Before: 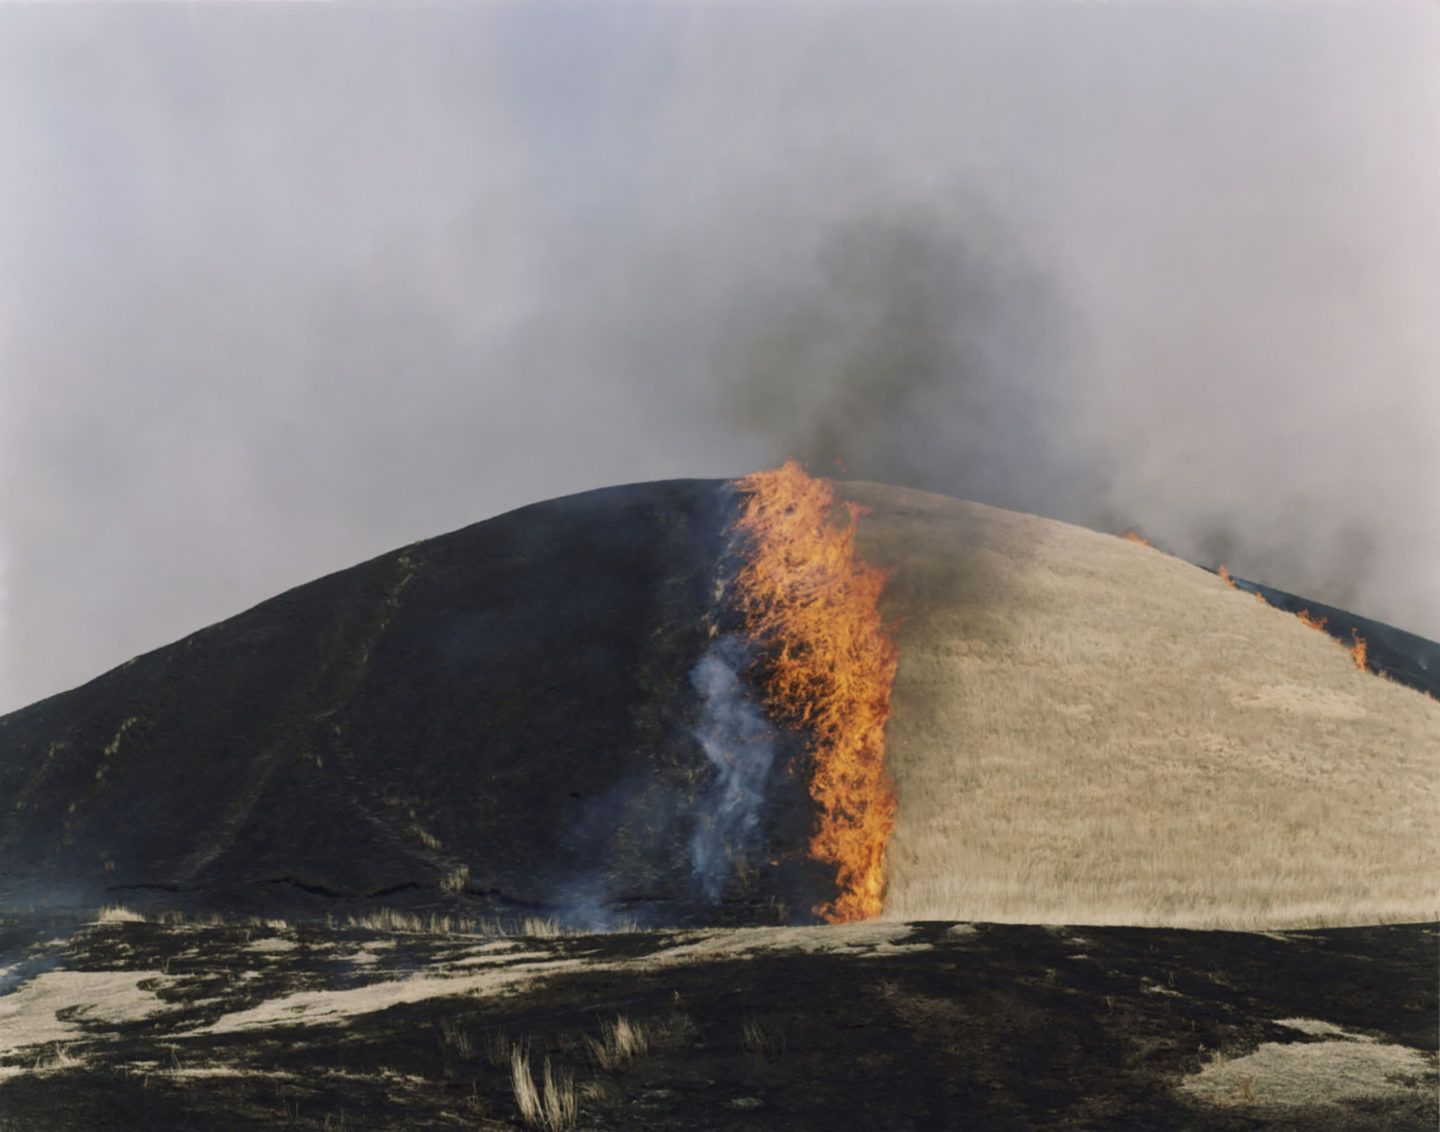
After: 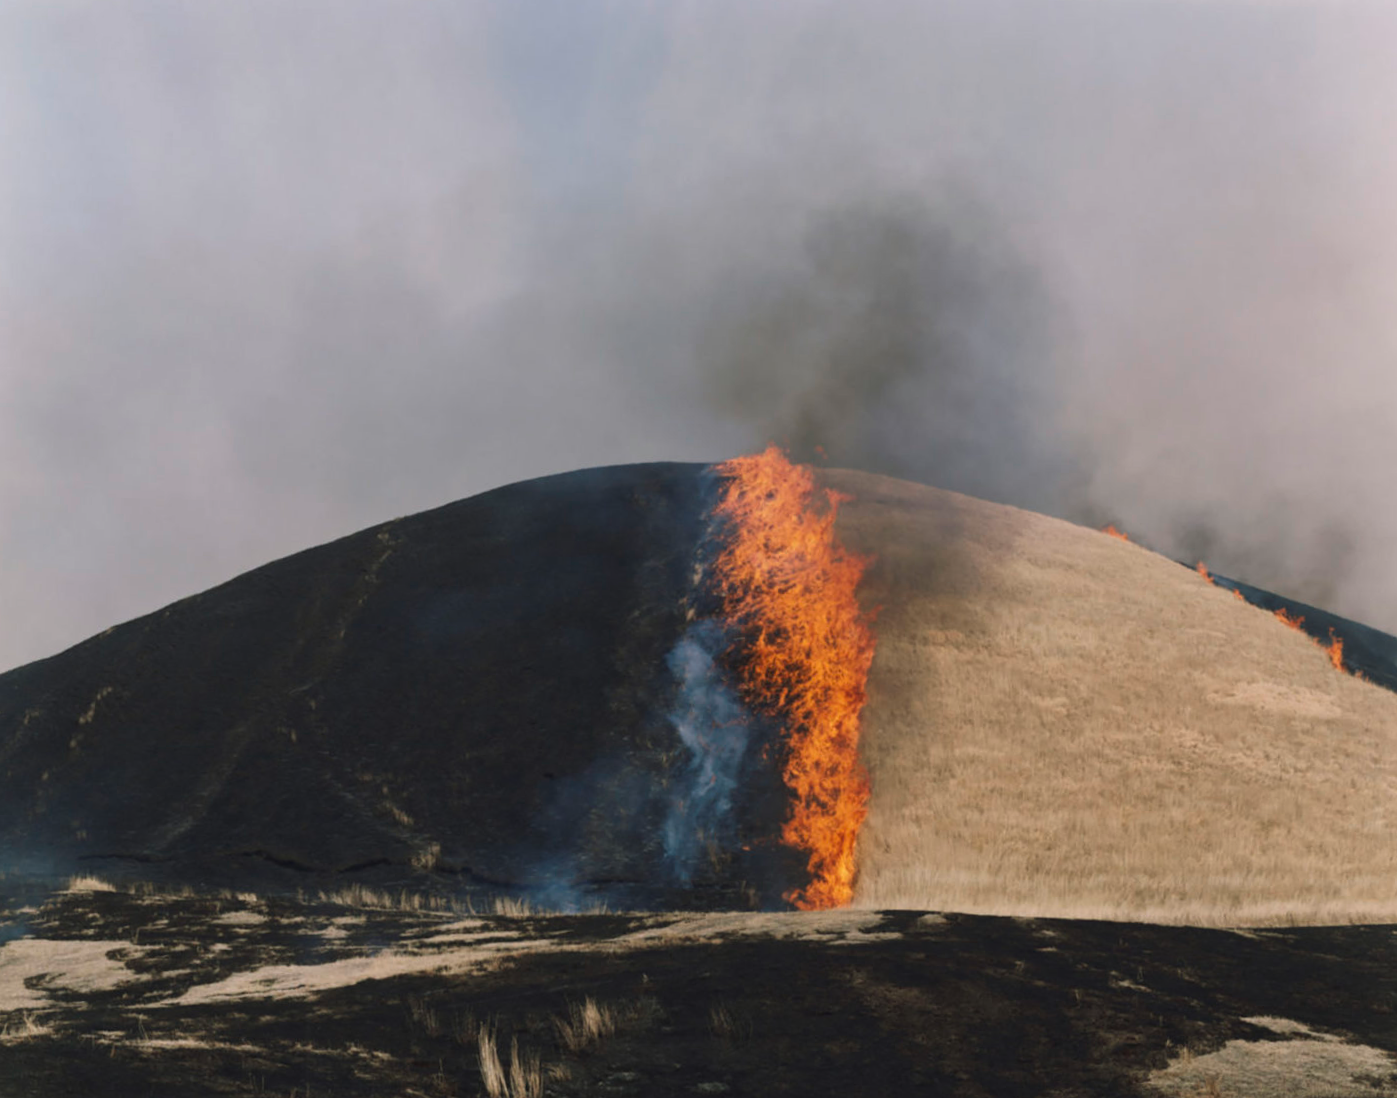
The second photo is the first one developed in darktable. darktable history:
crop and rotate: angle -1.4°
